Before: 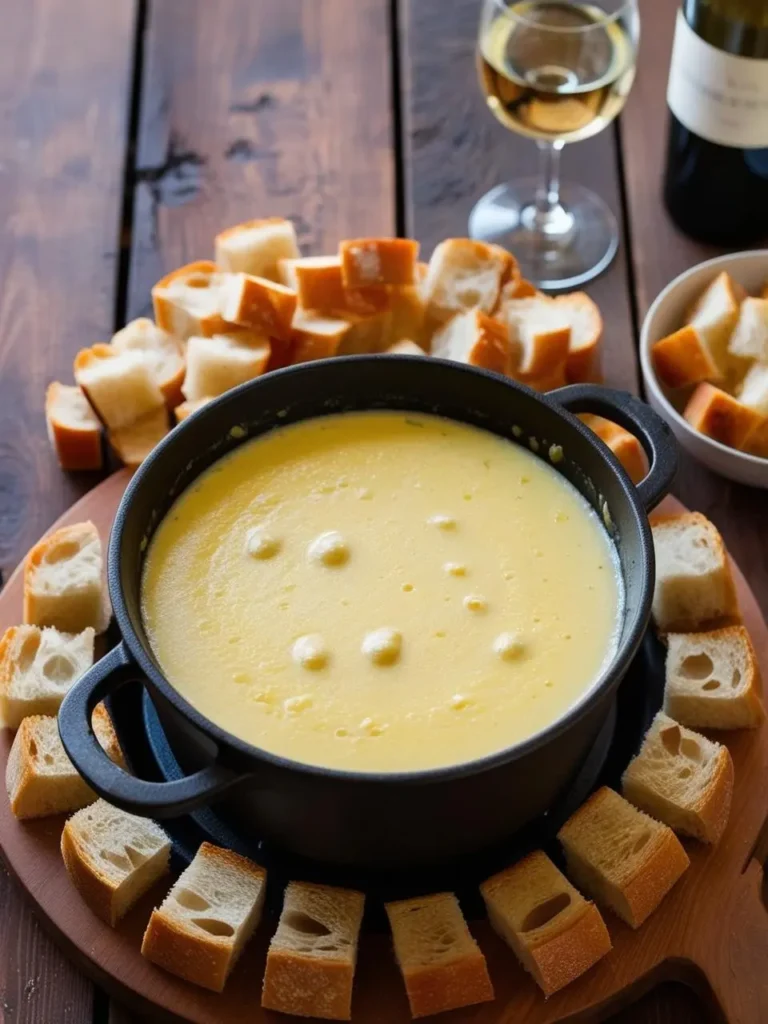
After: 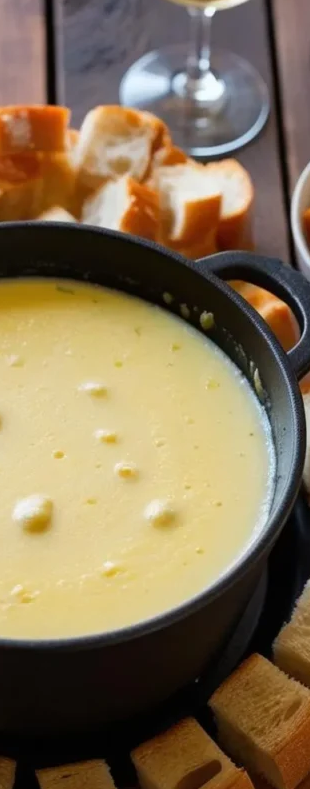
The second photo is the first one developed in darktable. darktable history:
crop: left 45.533%, top 13.027%, right 14.074%, bottom 9.911%
